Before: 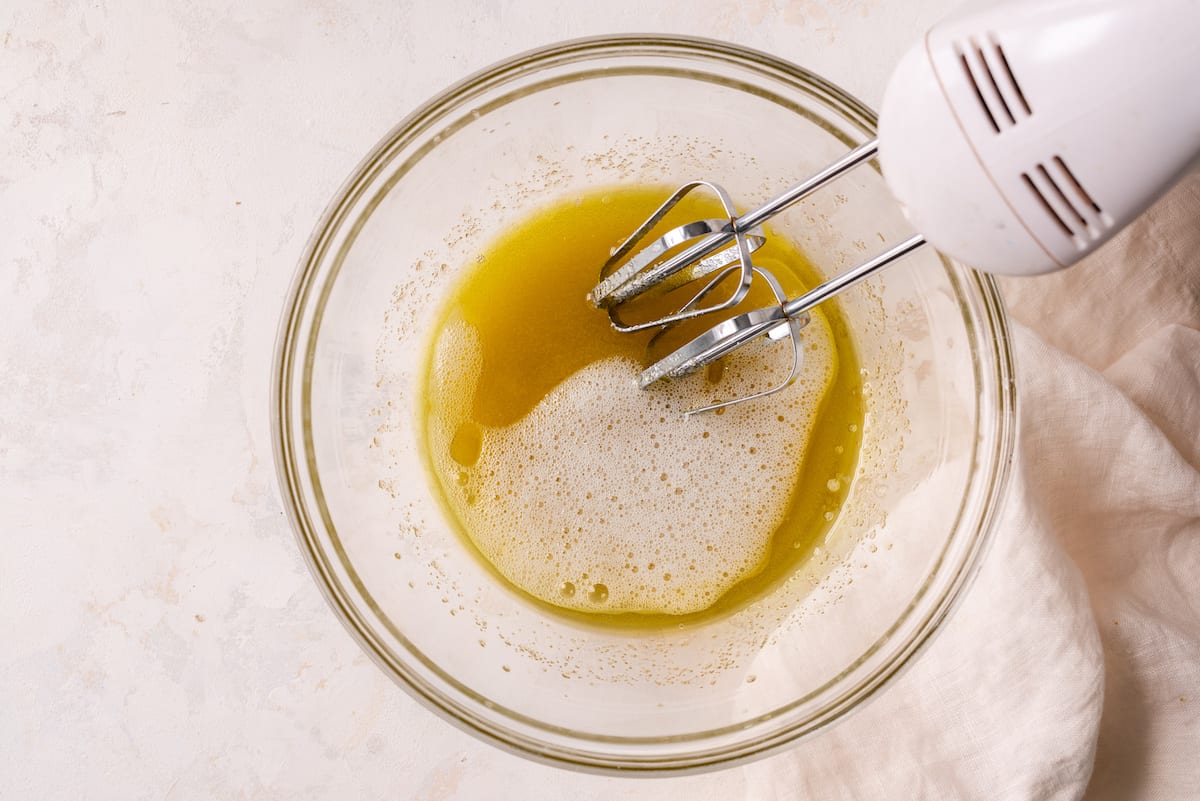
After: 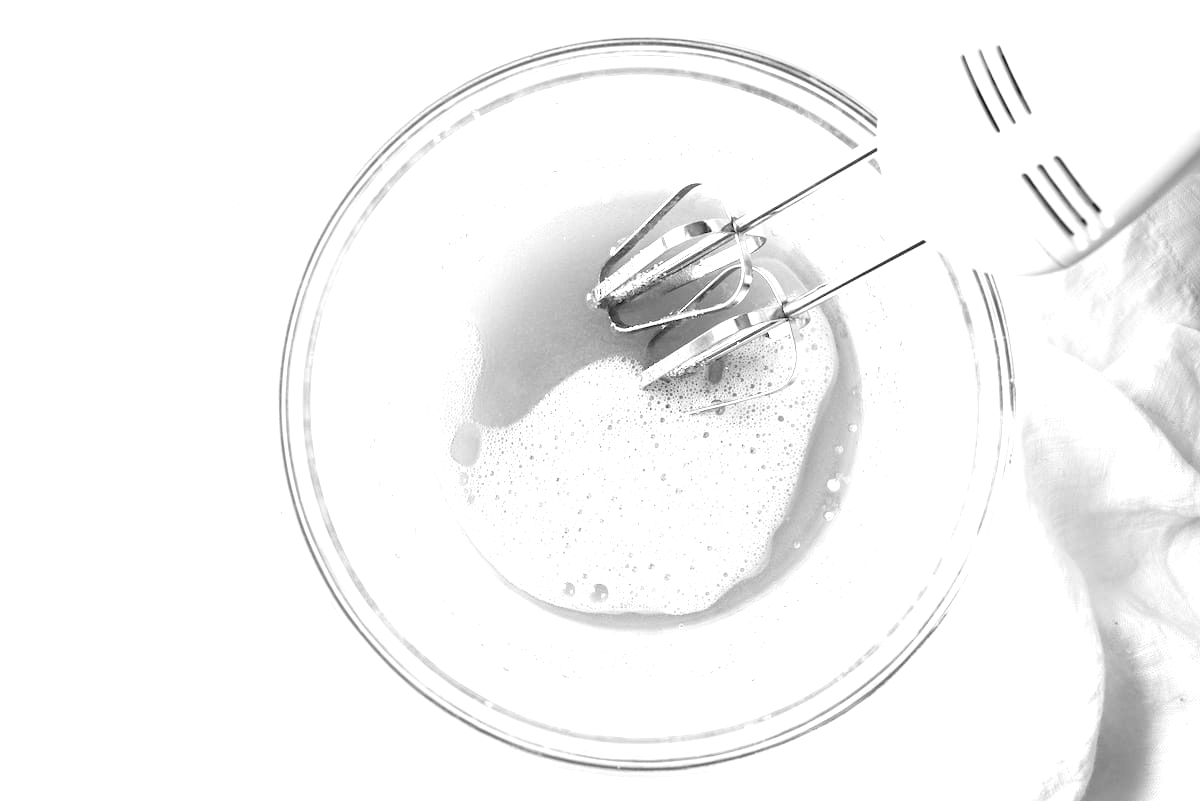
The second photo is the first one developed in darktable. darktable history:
contrast brightness saturation: contrast 0.072, brightness 0.072, saturation 0.183
color calibration: output gray [0.267, 0.423, 0.261, 0], gray › normalize channels true, x 0.356, y 0.368, temperature 4709.04 K, gamut compression 0.019
exposure: black level correction 0, exposure 1.45 EV, compensate highlight preservation false
